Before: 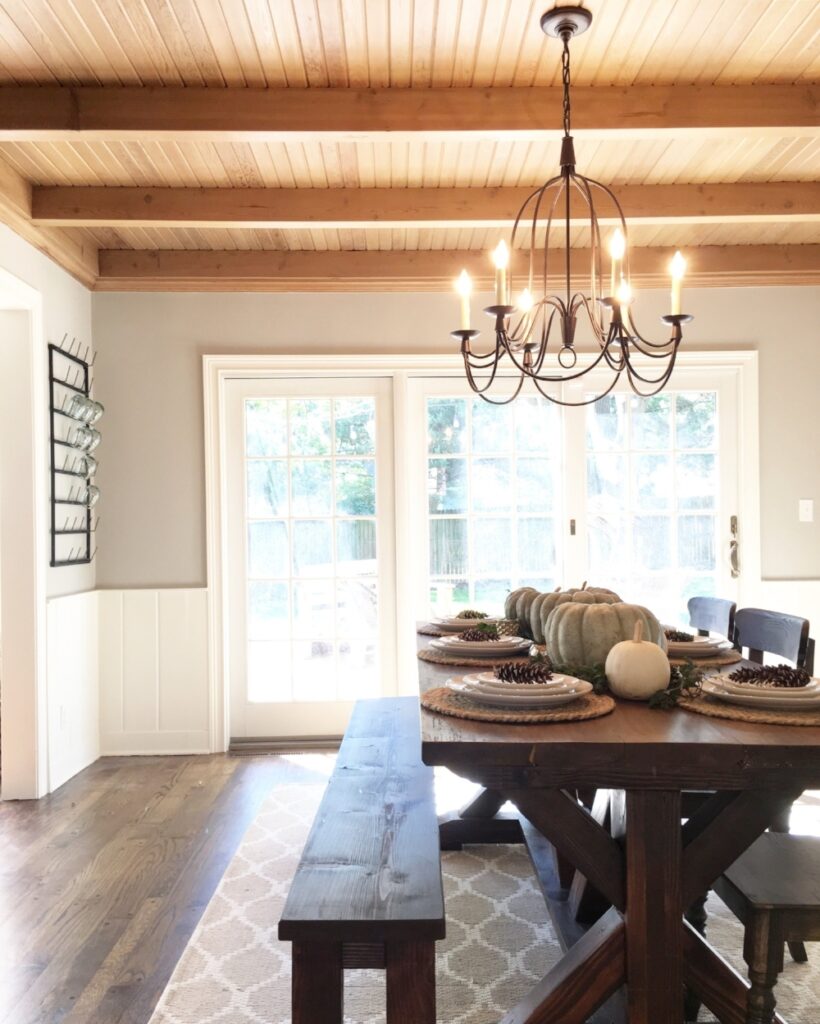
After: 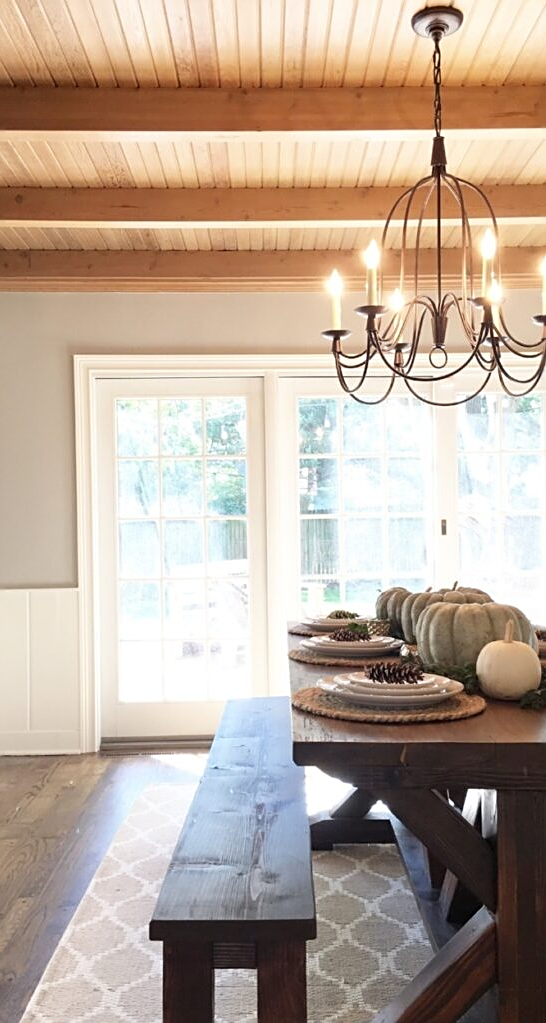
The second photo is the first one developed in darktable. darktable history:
crop and rotate: left 15.754%, right 17.579%
sharpen: on, module defaults
